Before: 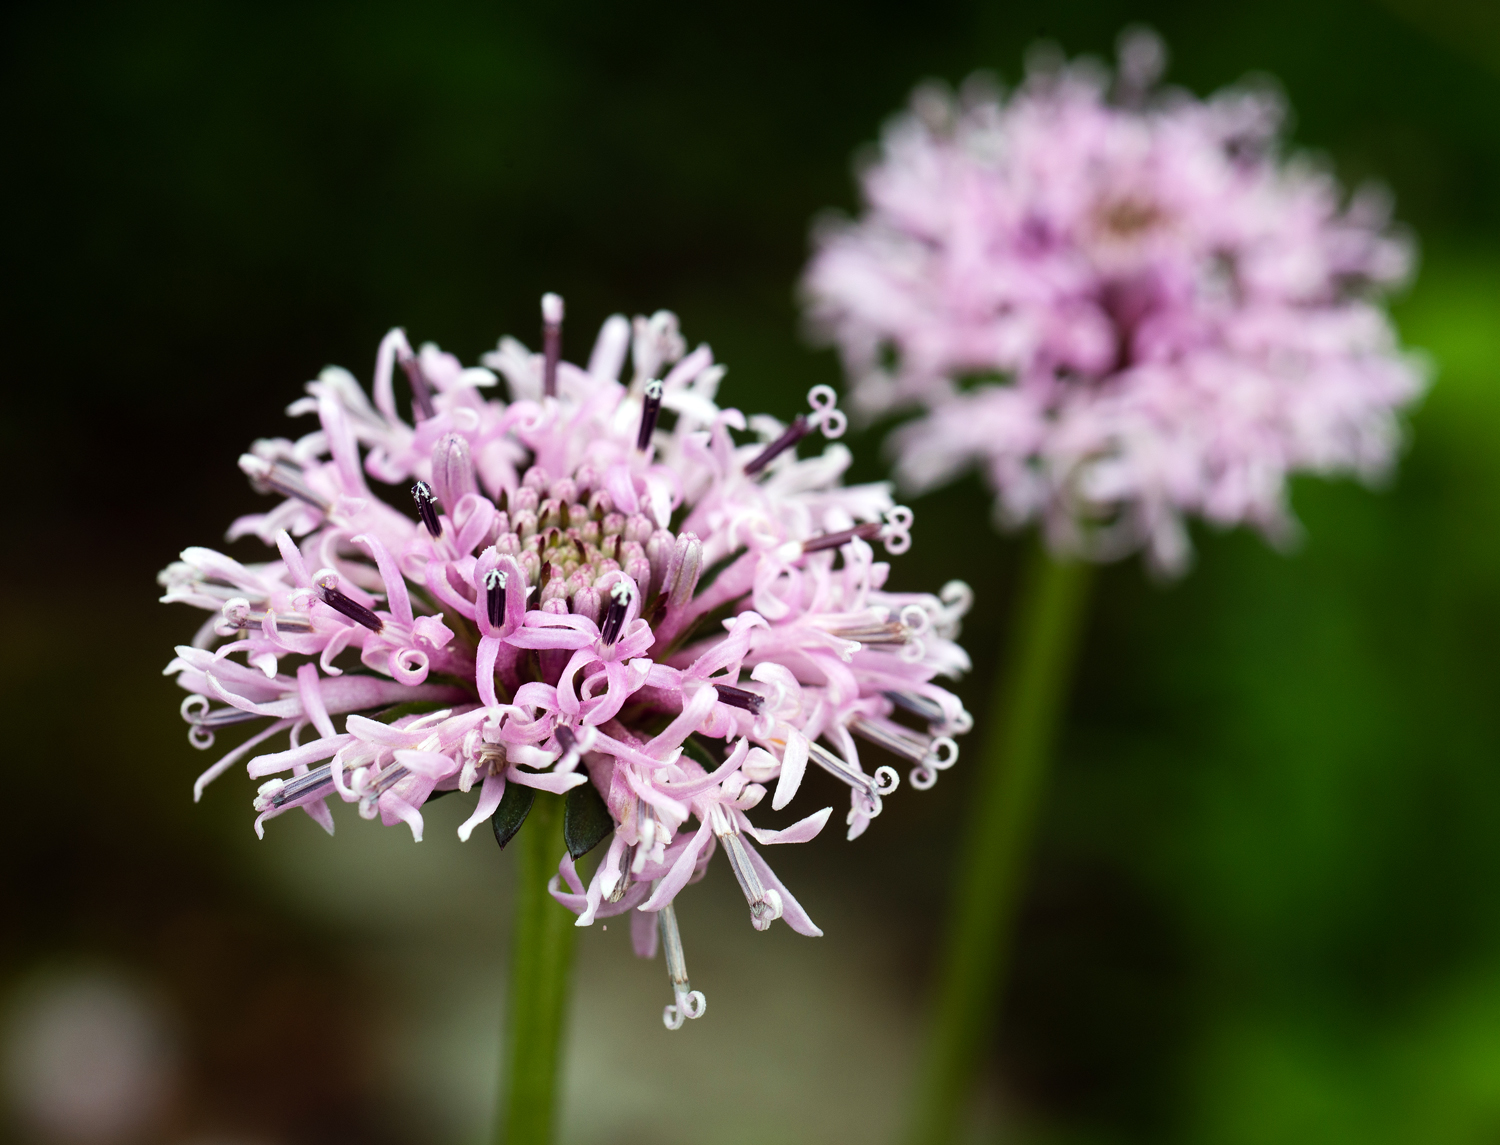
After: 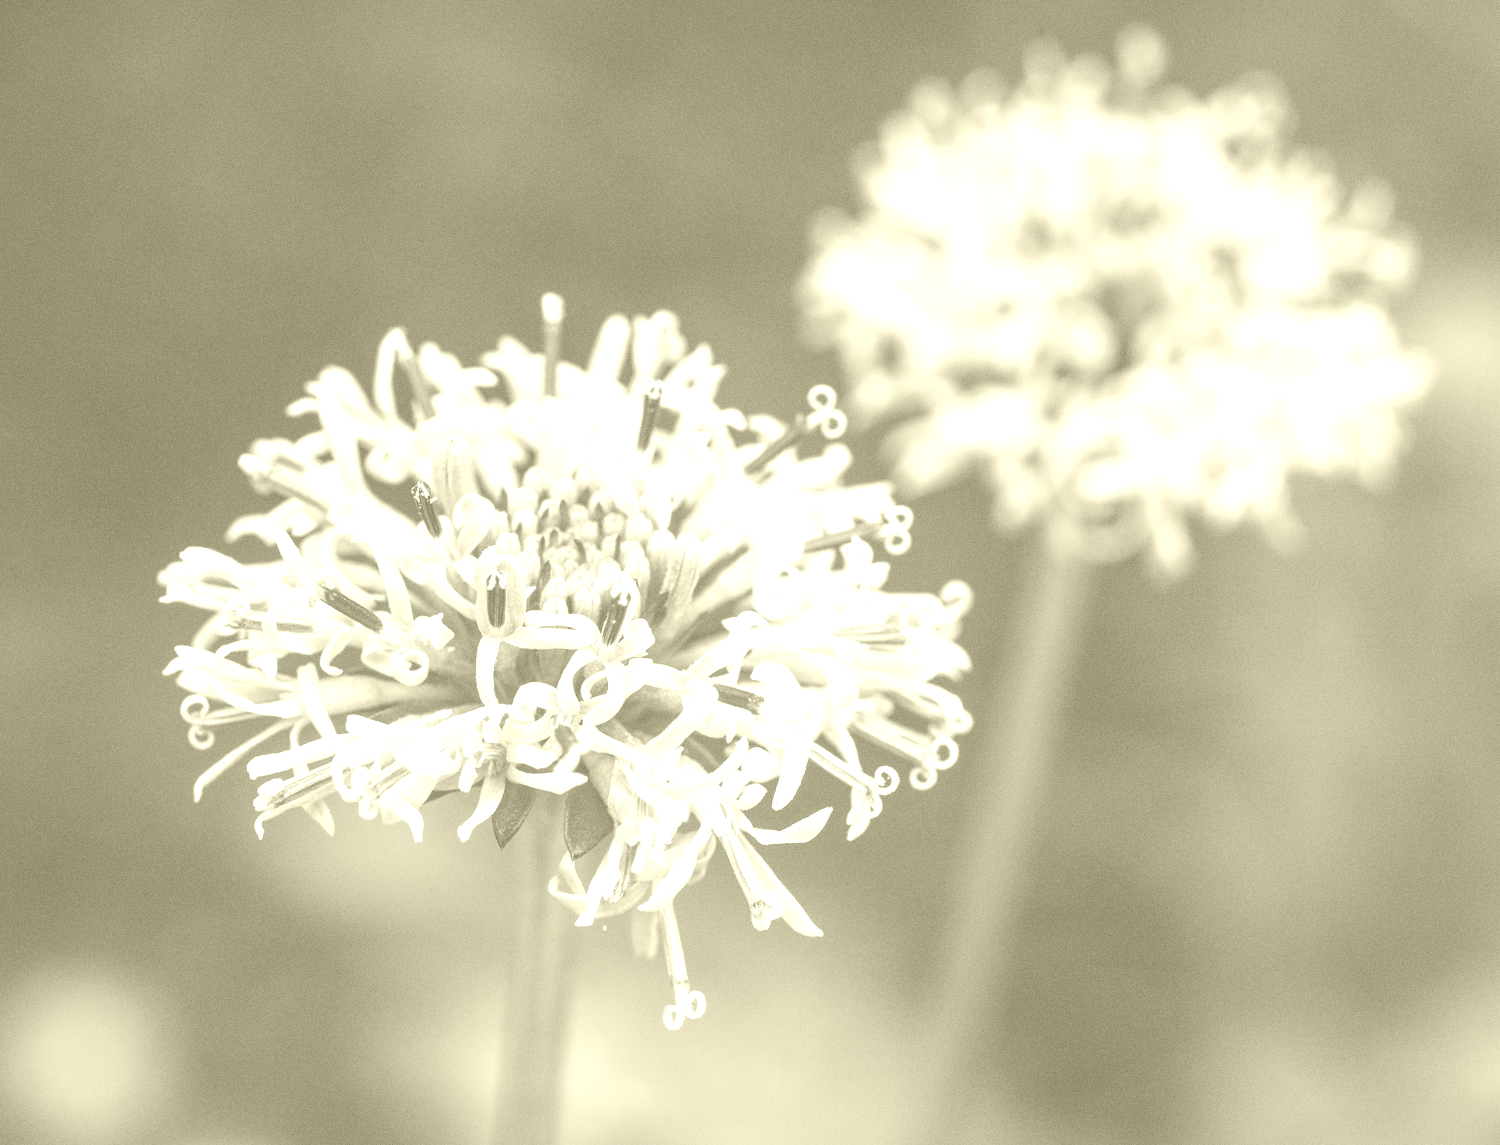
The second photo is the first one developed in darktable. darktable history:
grain: coarseness 7.08 ISO, strength 21.67%, mid-tones bias 59.58%
colorize: hue 43.2°, saturation 40%, version 1
exposure: black level correction 0, exposure 1.2 EV, compensate highlight preservation false
local contrast: on, module defaults
